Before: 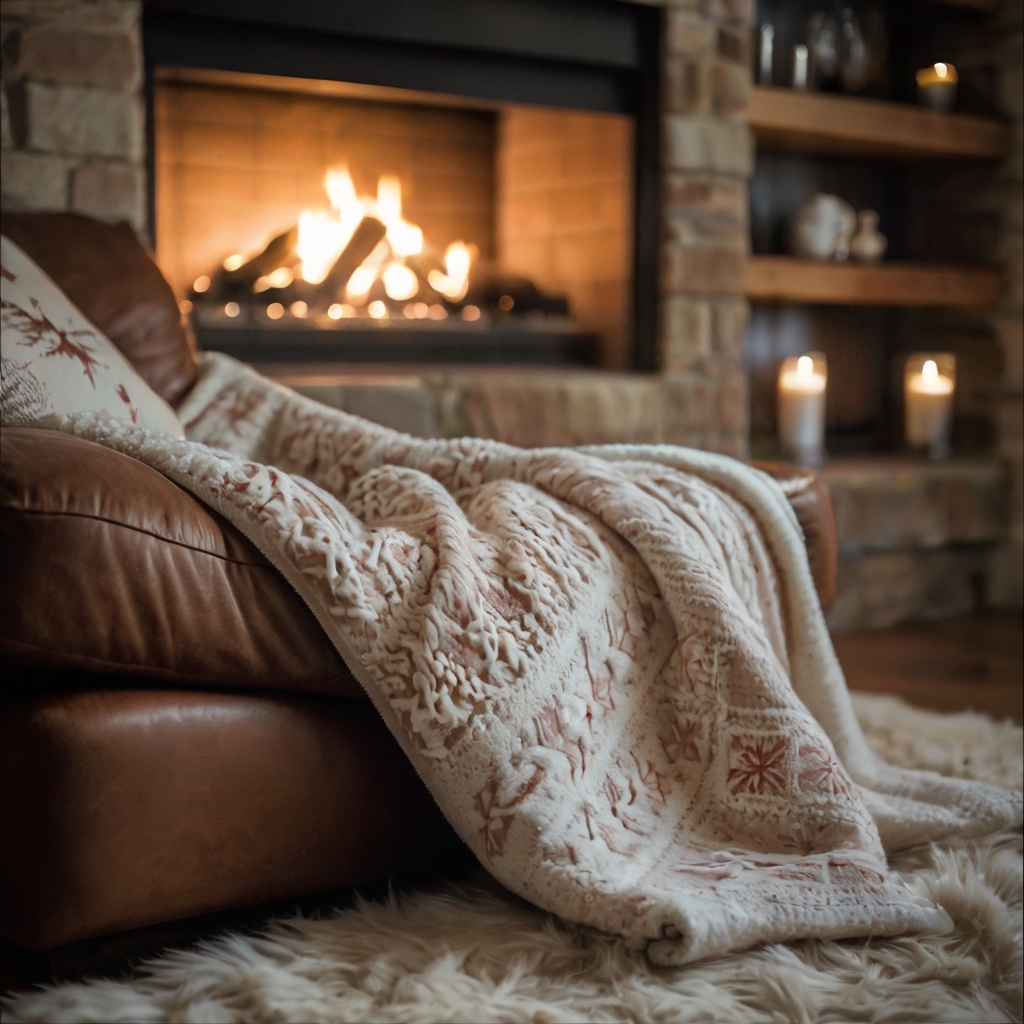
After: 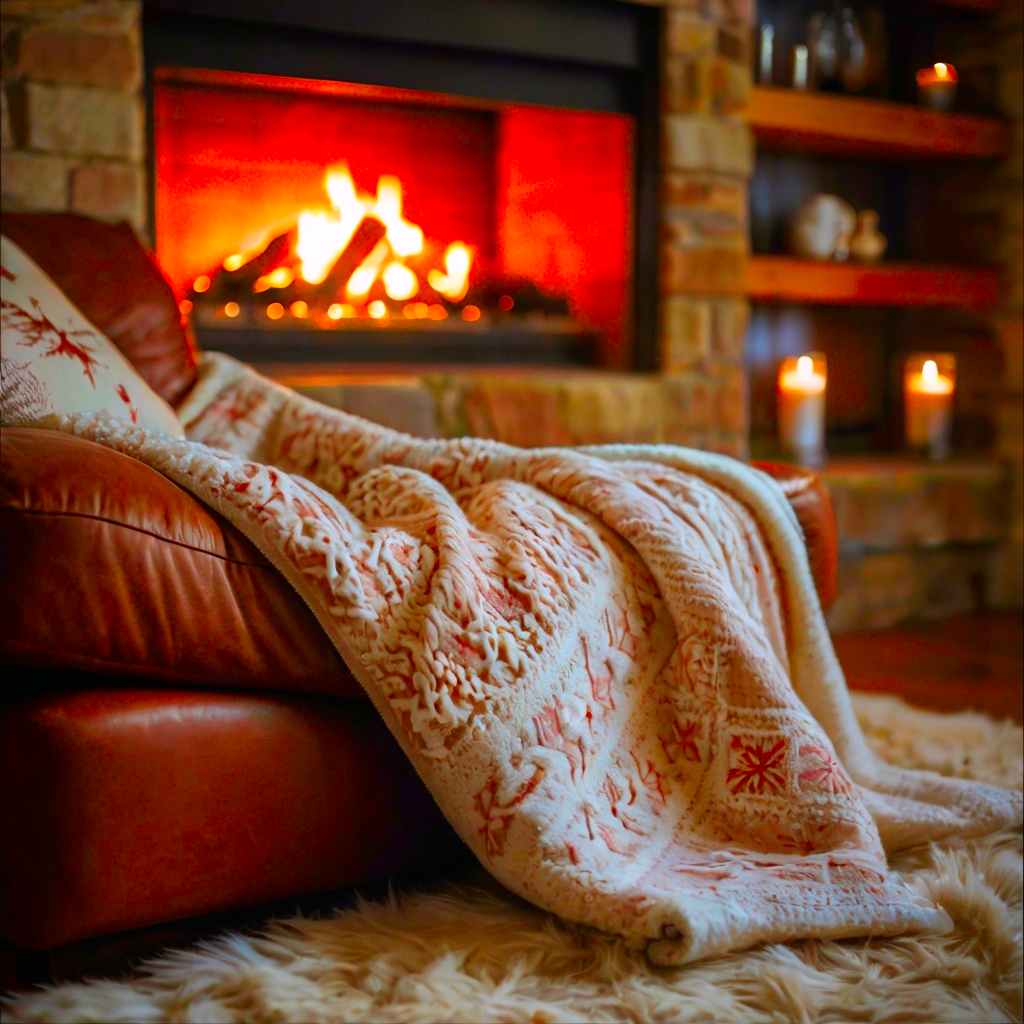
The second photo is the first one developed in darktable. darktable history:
white balance: red 1.004, blue 1.024
color correction: saturation 3
